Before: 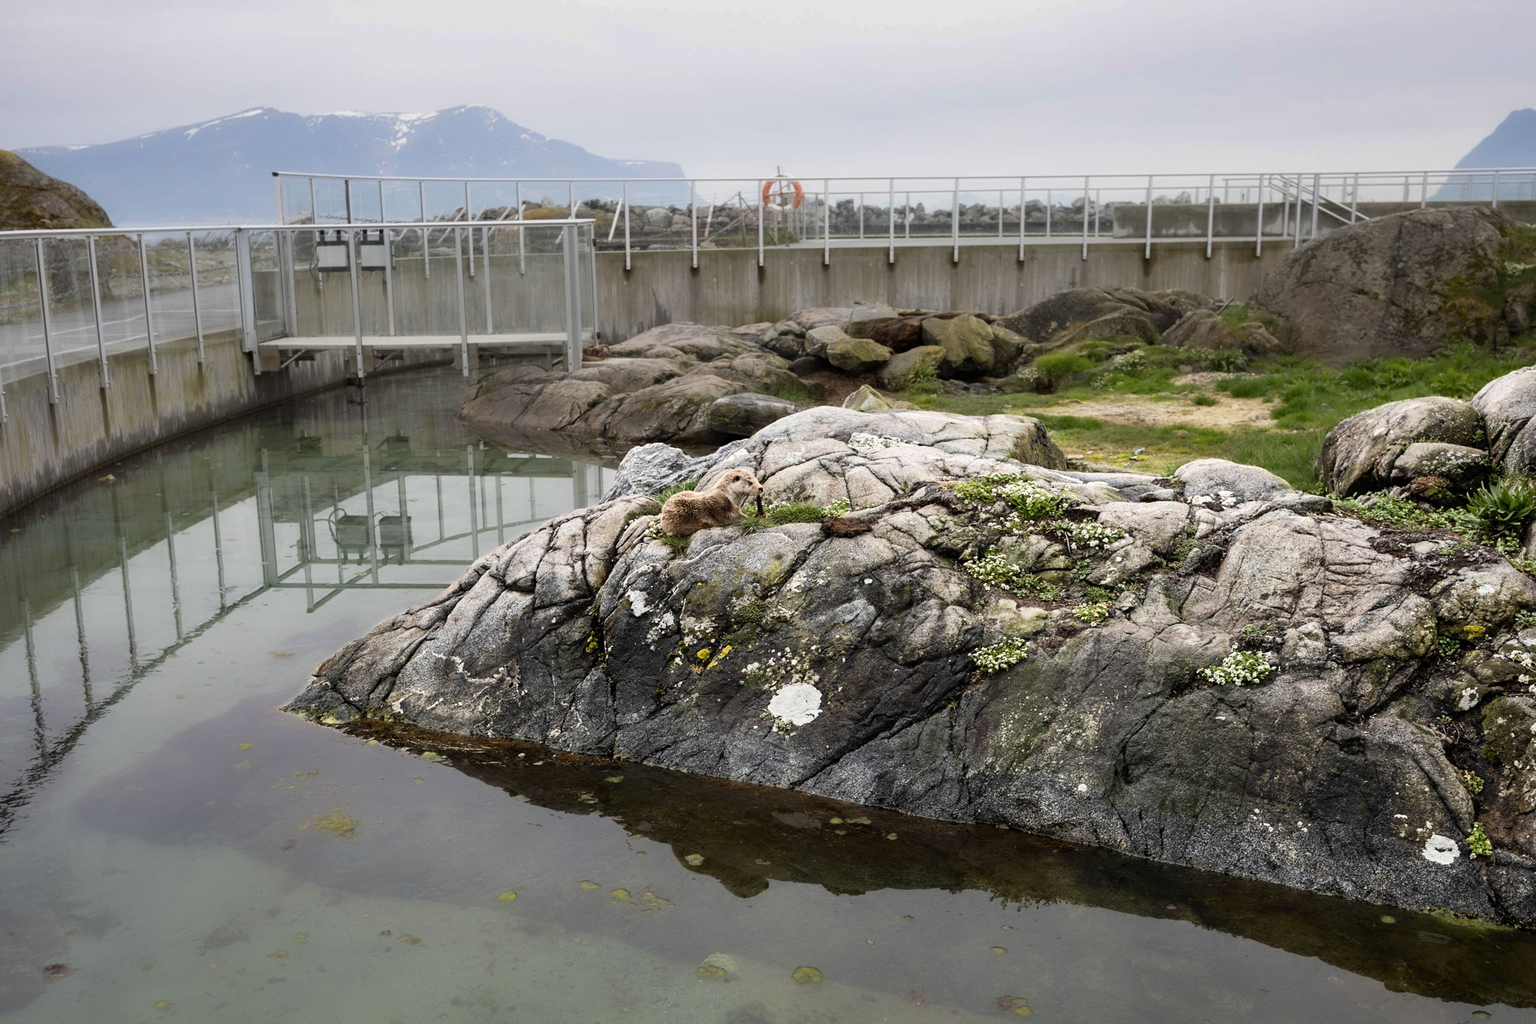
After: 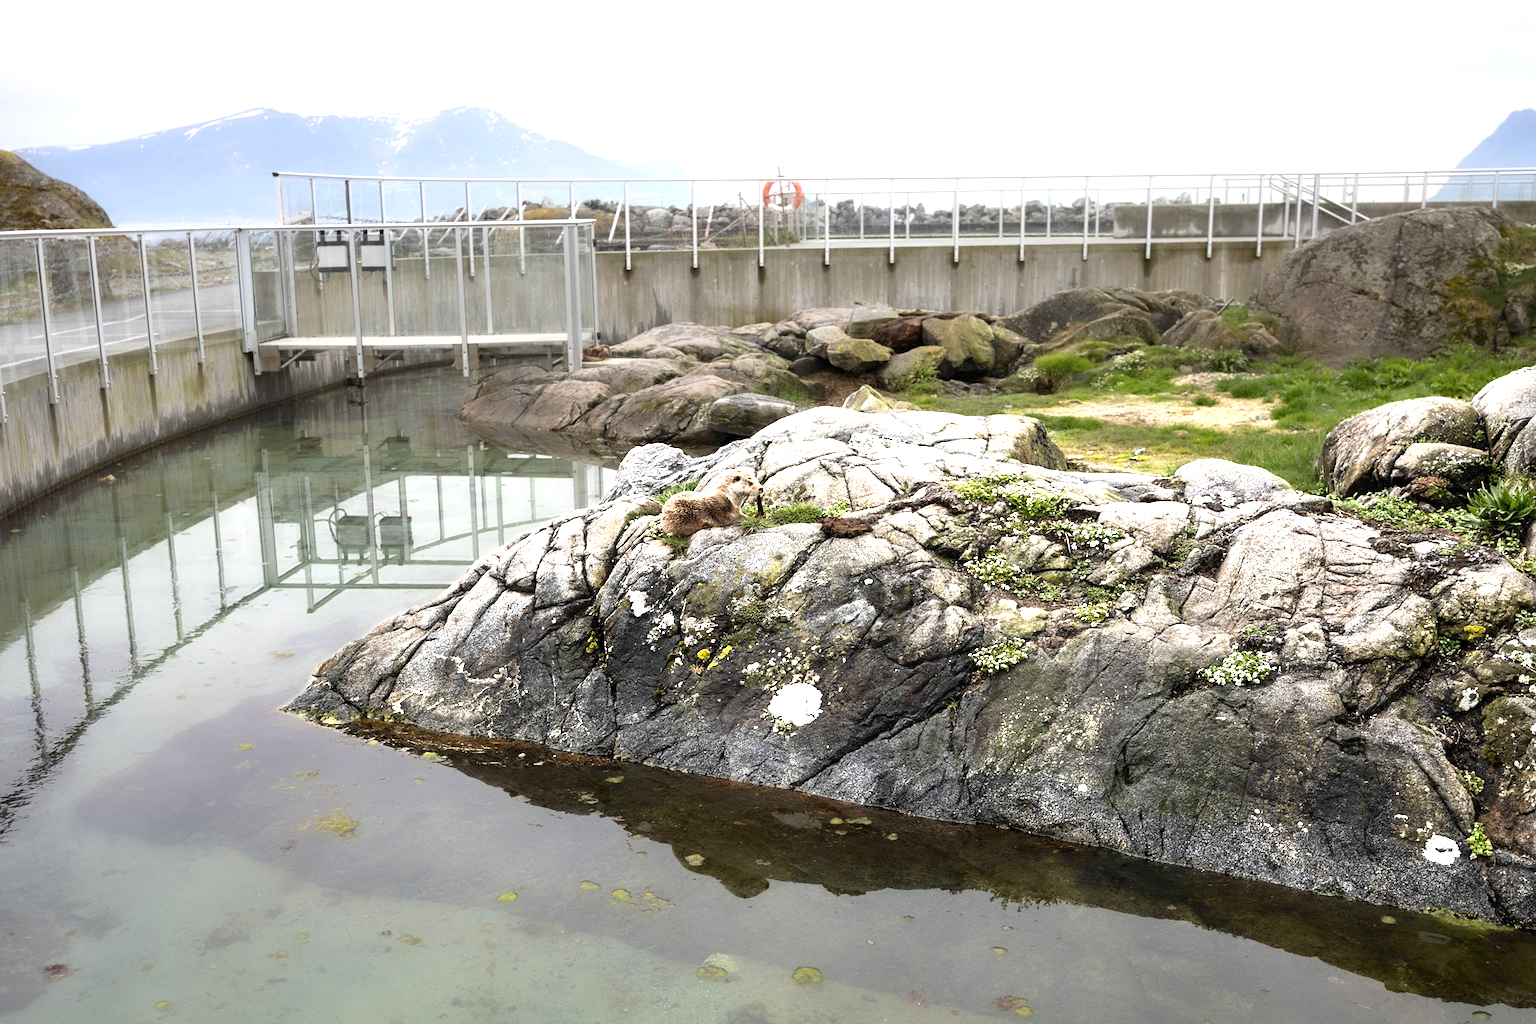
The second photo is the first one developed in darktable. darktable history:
exposure: exposure 0.944 EV, compensate highlight preservation false
sharpen: amount 0.209
